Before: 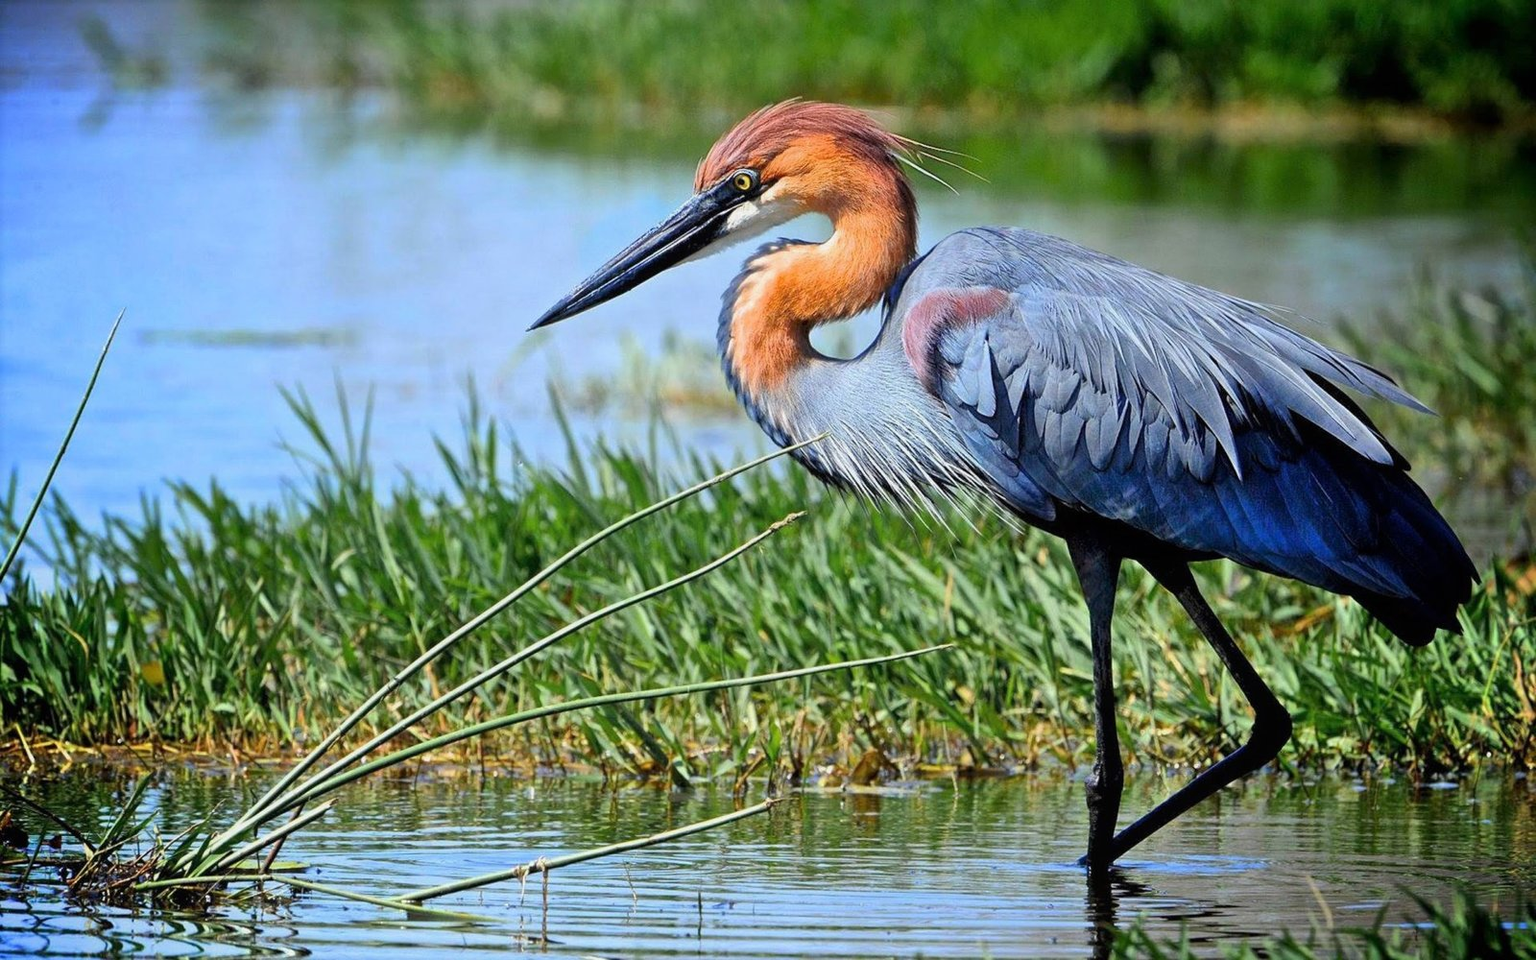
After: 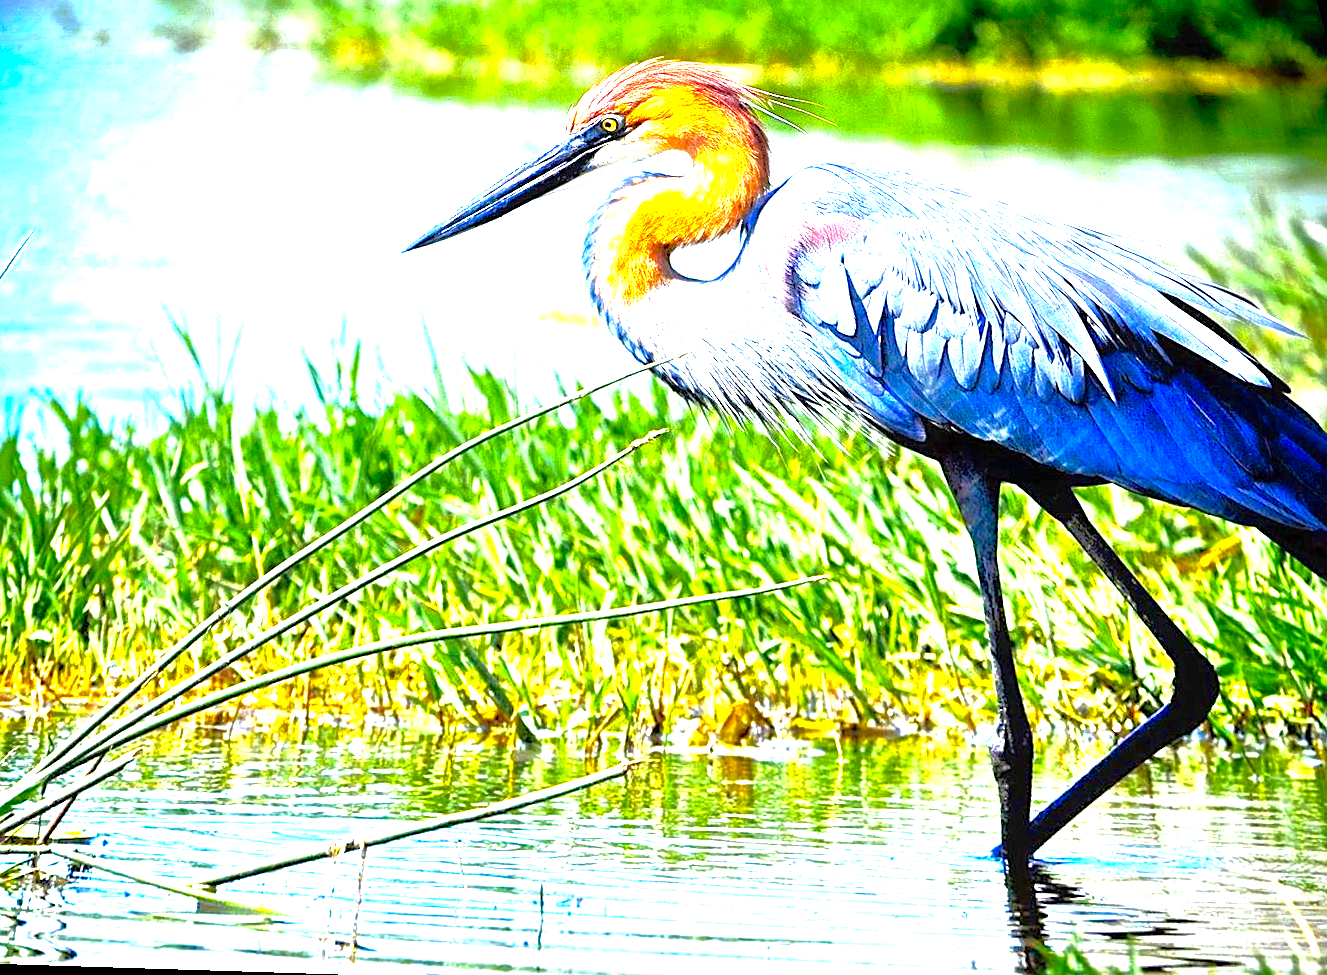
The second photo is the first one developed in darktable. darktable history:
tone curve: curves: ch0 [(0, 0) (0.004, 0.008) (0.077, 0.156) (0.169, 0.29) (0.774, 0.774) (1, 1)], color space Lab, linked channels, preserve colors none
sharpen: on, module defaults
color balance rgb: perceptual saturation grading › global saturation 25%, perceptual brilliance grading › global brilliance 35%, perceptual brilliance grading › highlights 50%, perceptual brilliance grading › mid-tones 60%, perceptual brilliance grading › shadows 35%, global vibrance 20%
rotate and perspective: rotation 0.72°, lens shift (vertical) -0.352, lens shift (horizontal) -0.051, crop left 0.152, crop right 0.859, crop top 0.019, crop bottom 0.964
exposure: compensate highlight preservation false
